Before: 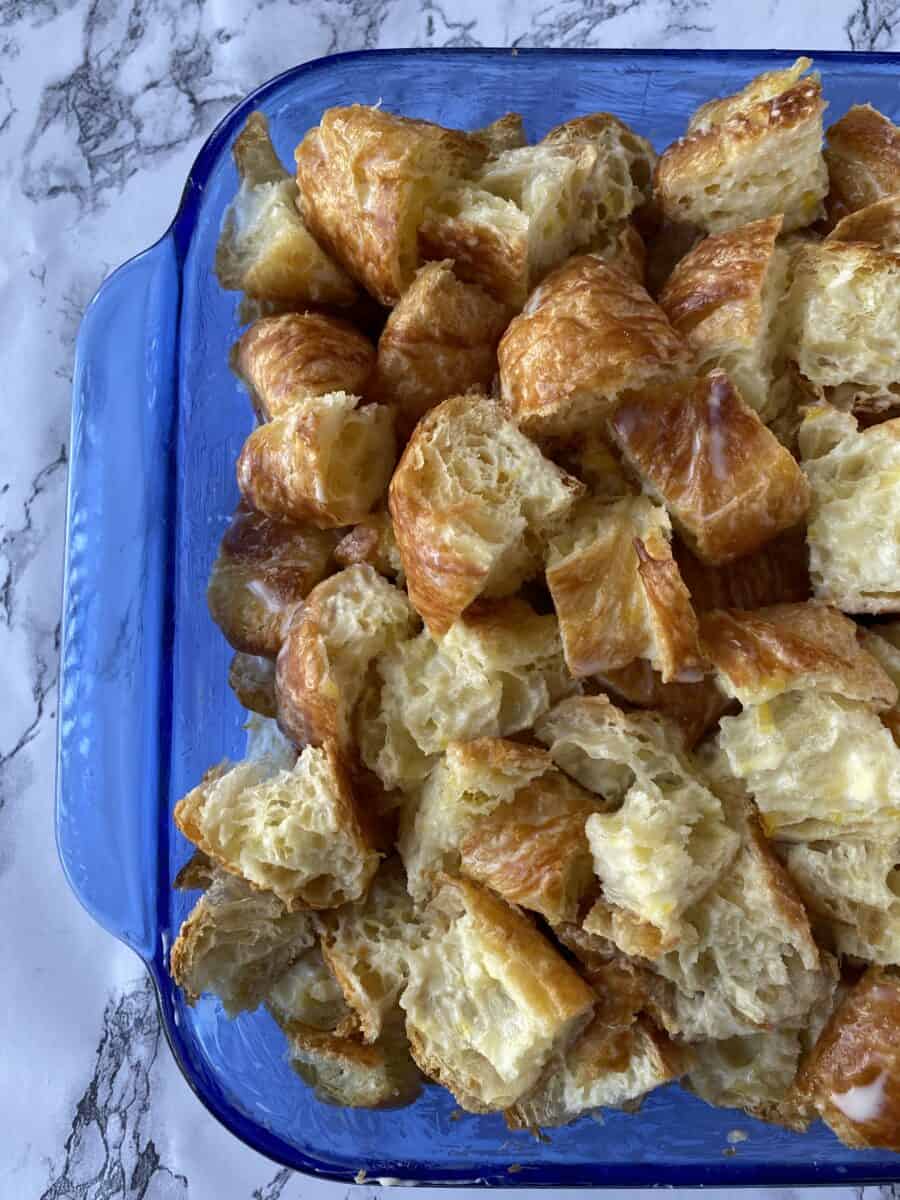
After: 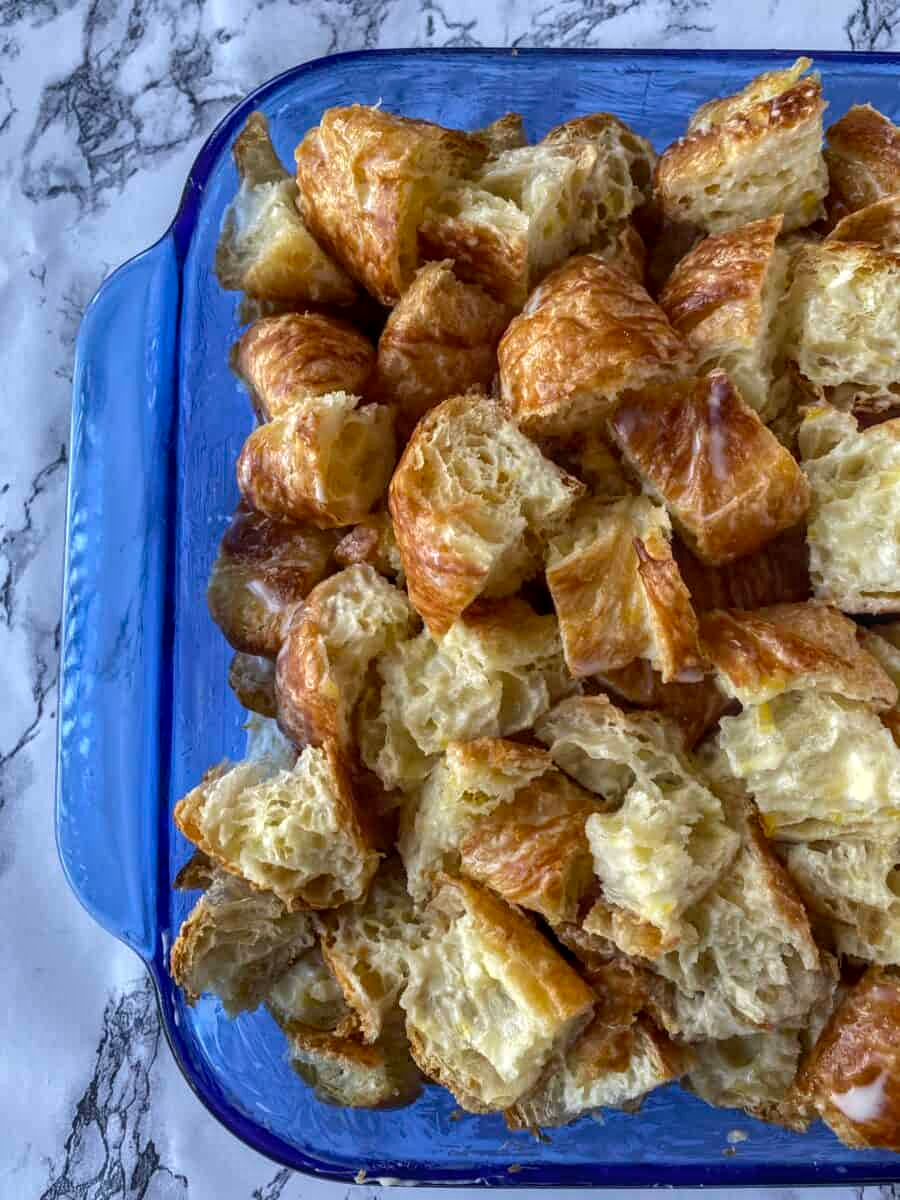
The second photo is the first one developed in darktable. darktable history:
local contrast: highlights 4%, shadows 7%, detail 133%
shadows and highlights: low approximation 0.01, soften with gaussian
